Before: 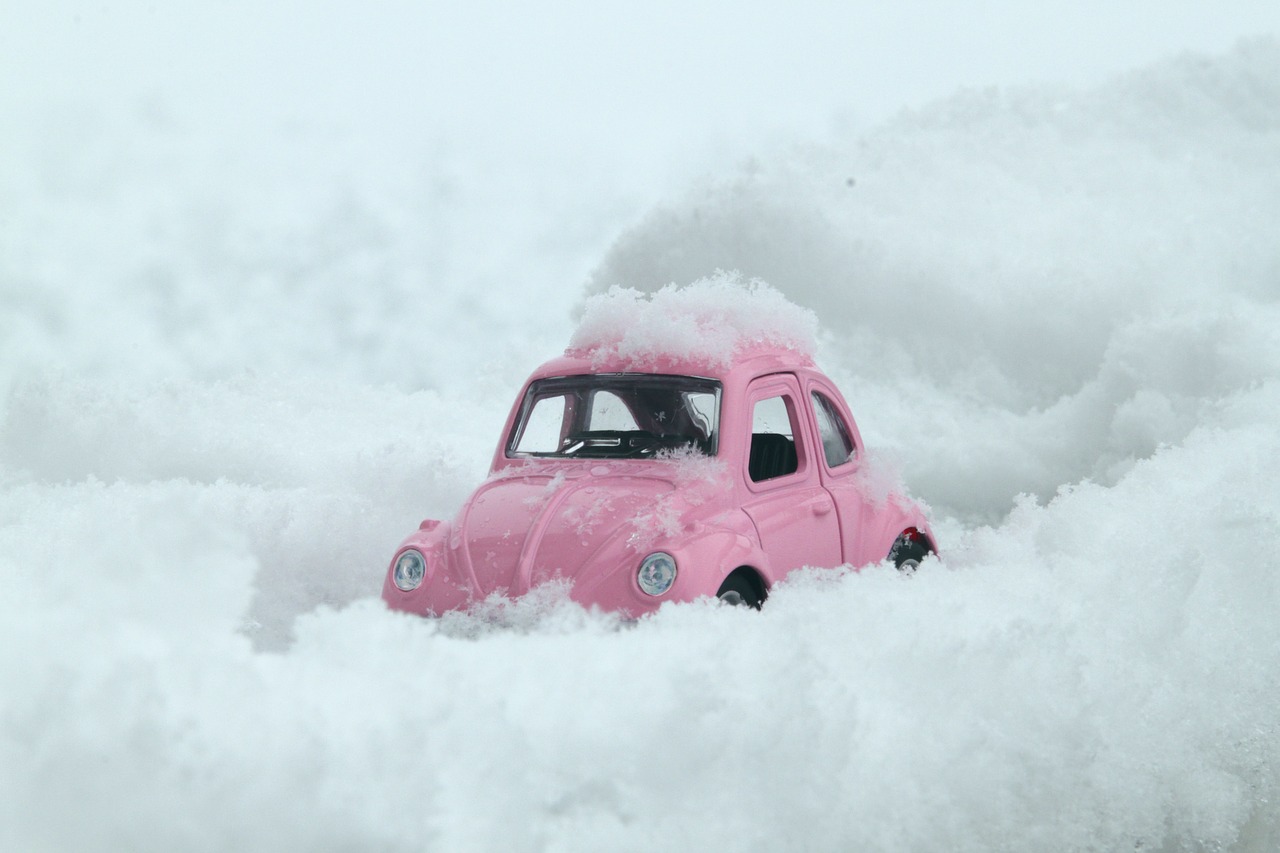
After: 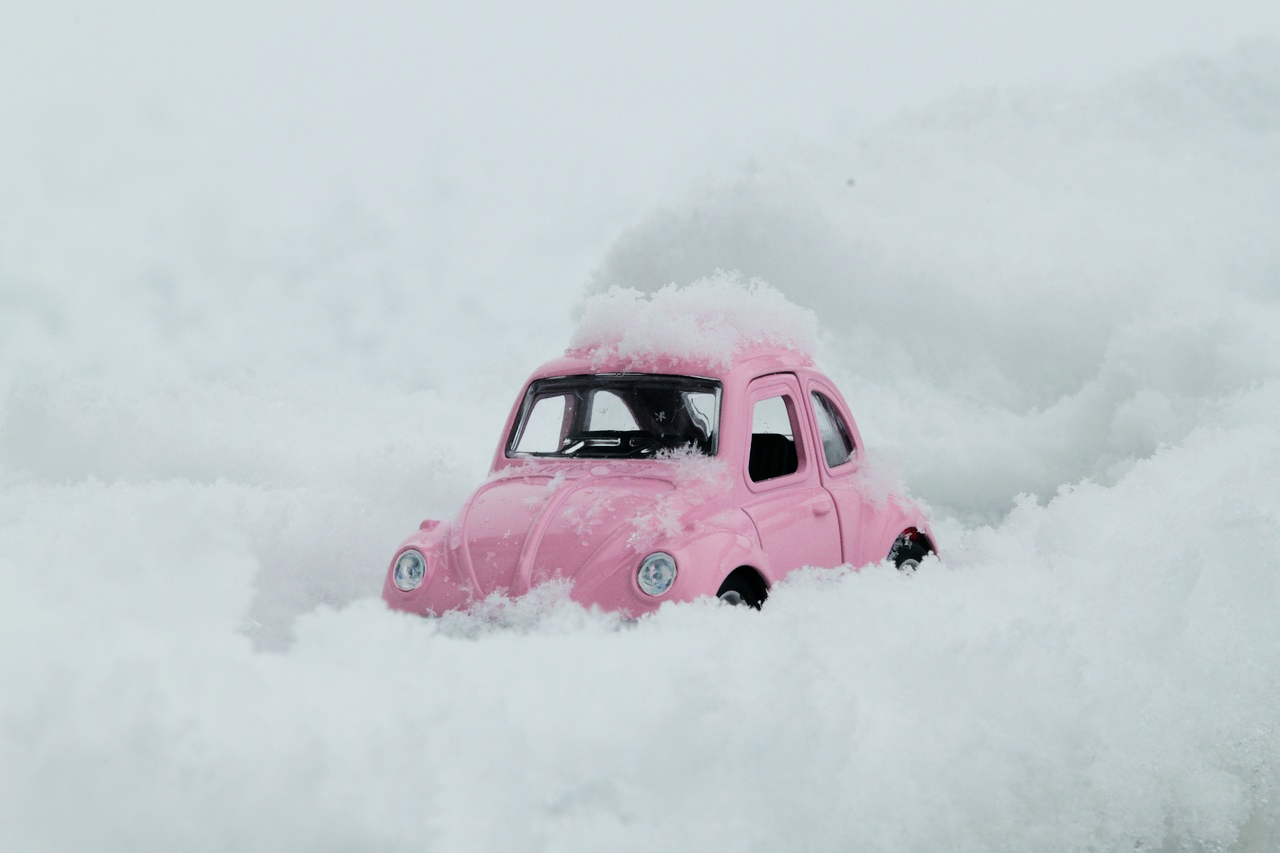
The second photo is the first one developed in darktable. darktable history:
filmic rgb: black relative exposure -5.13 EV, white relative exposure 3.98 EV, hardness 2.91, contrast 1.3, highlights saturation mix -30.45%, iterations of high-quality reconstruction 0
